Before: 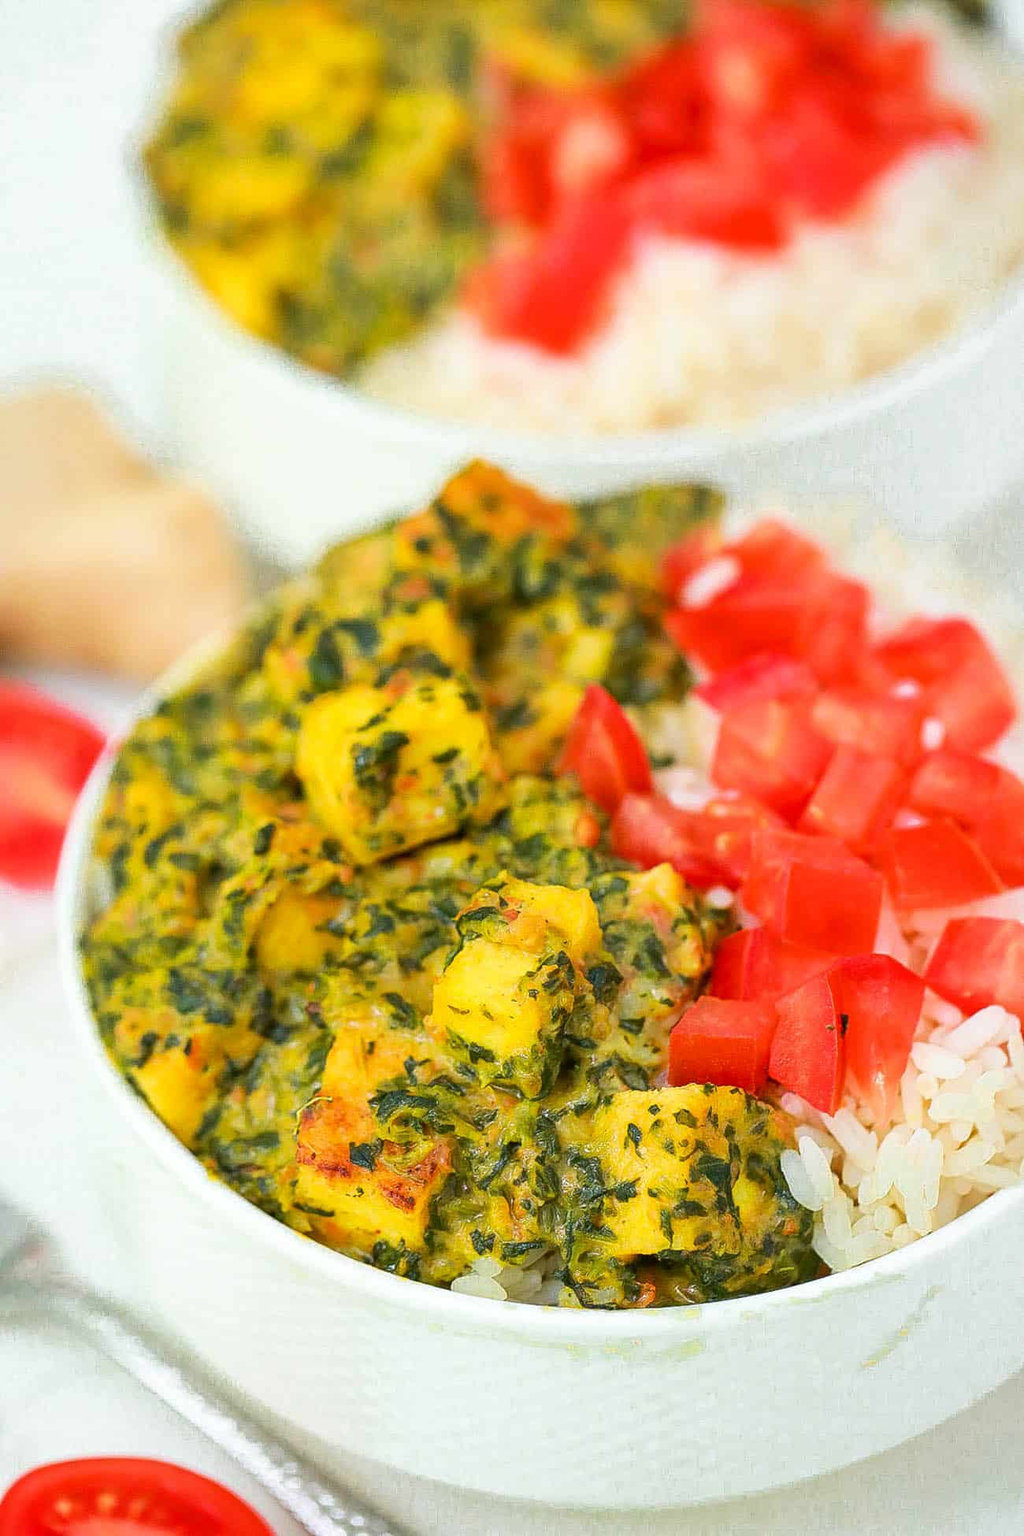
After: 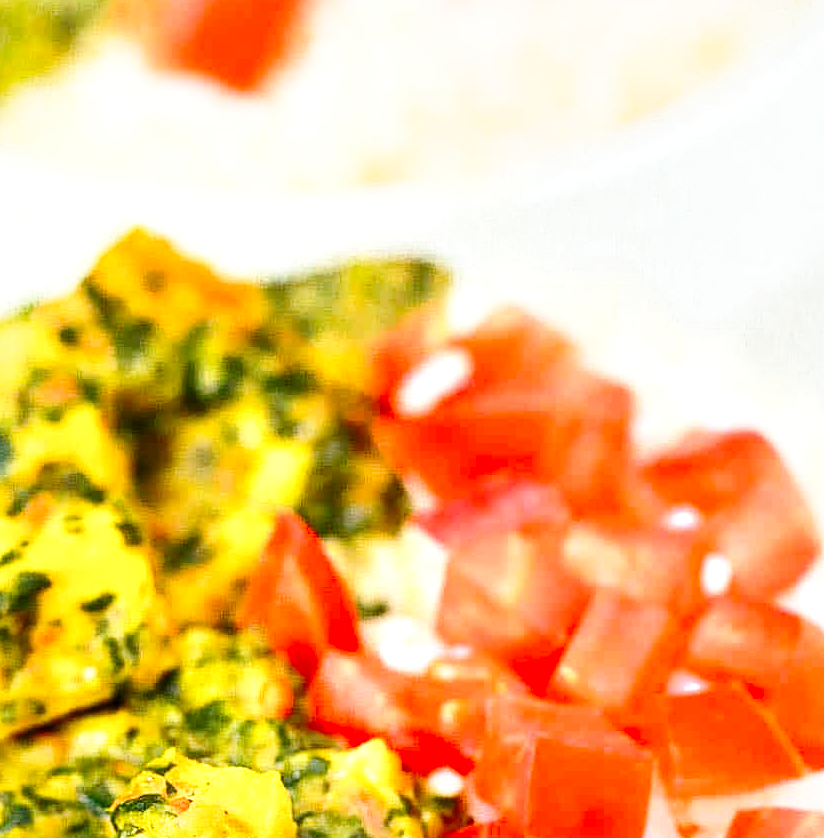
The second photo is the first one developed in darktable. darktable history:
crop: left 36.035%, top 18.323%, right 0.511%, bottom 38.701%
contrast brightness saturation: saturation 0.1
local contrast: mode bilateral grid, contrast 25, coarseness 61, detail 151%, midtone range 0.2
shadows and highlights: shadows 0.072, highlights 39.7
base curve: curves: ch0 [(0, 0) (0.028, 0.03) (0.121, 0.232) (0.46, 0.748) (0.859, 0.968) (1, 1)], preserve colors none
